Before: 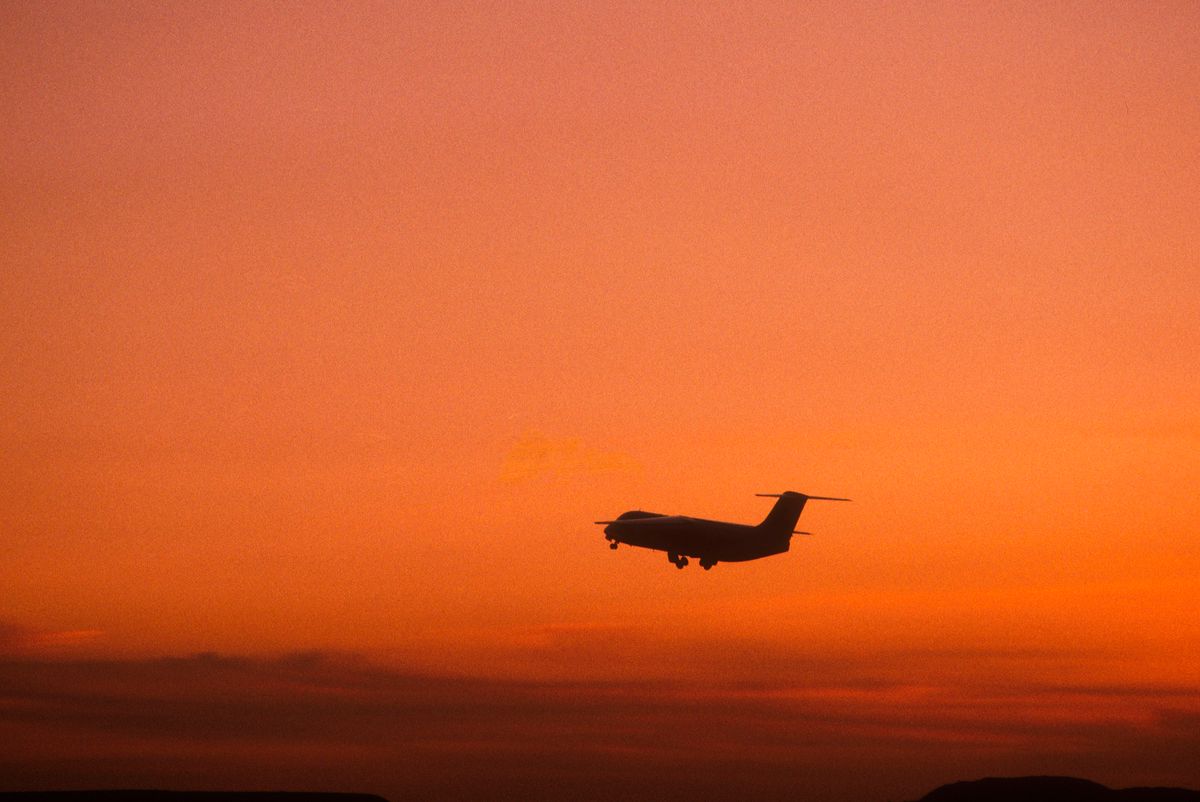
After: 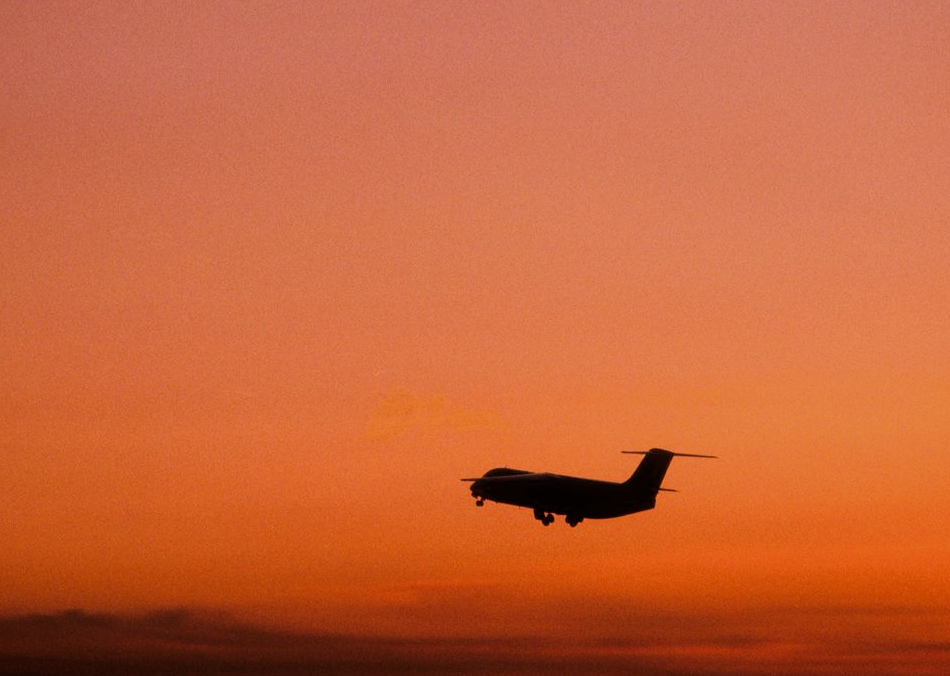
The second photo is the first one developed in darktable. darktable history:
filmic rgb: black relative exposure -5 EV, hardness 2.88, contrast 1.1, highlights saturation mix -20%
white balance: red 0.954, blue 1.079
crop: left 11.225%, top 5.381%, right 9.565%, bottom 10.314%
